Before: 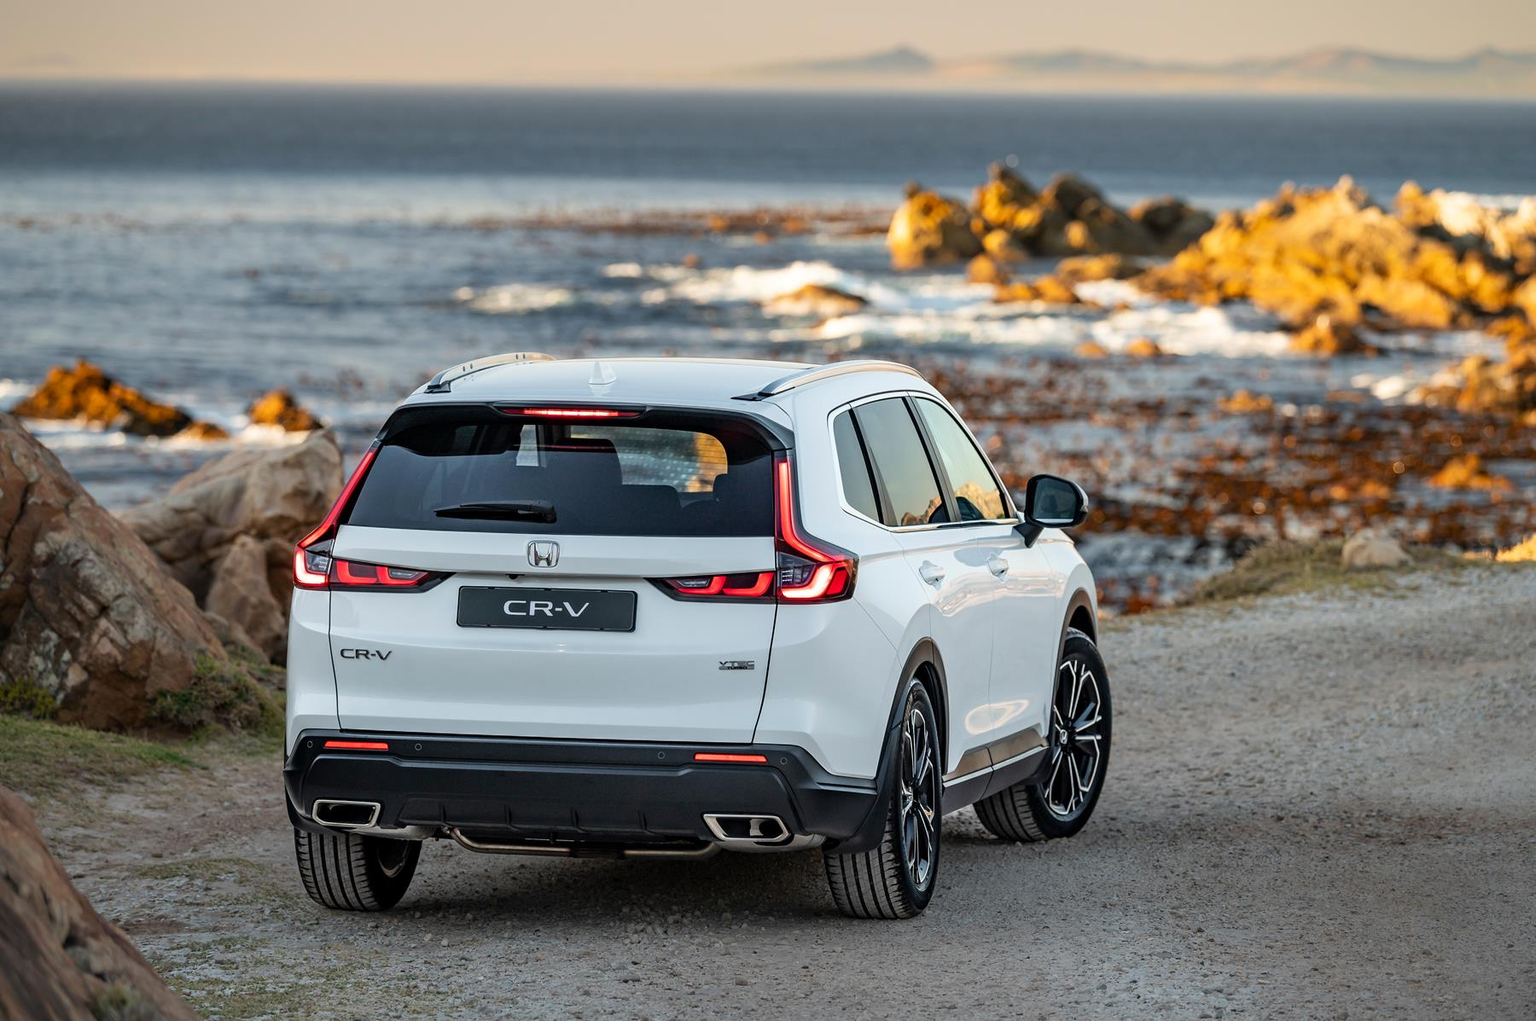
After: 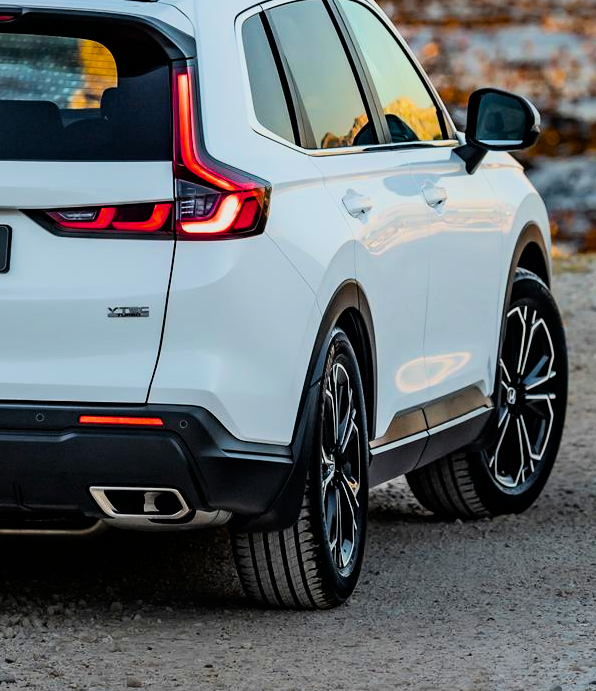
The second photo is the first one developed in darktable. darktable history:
filmic rgb: black relative exposure -7.65 EV, white relative exposure 4.56 EV, hardness 3.61, color science v6 (2022)
crop: left 40.878%, top 39.176%, right 25.993%, bottom 3.081%
color balance rgb: linear chroma grading › global chroma 9%, perceptual saturation grading › global saturation 36%, perceptual brilliance grading › global brilliance 15%, perceptual brilliance grading › shadows -35%, global vibrance 15%
